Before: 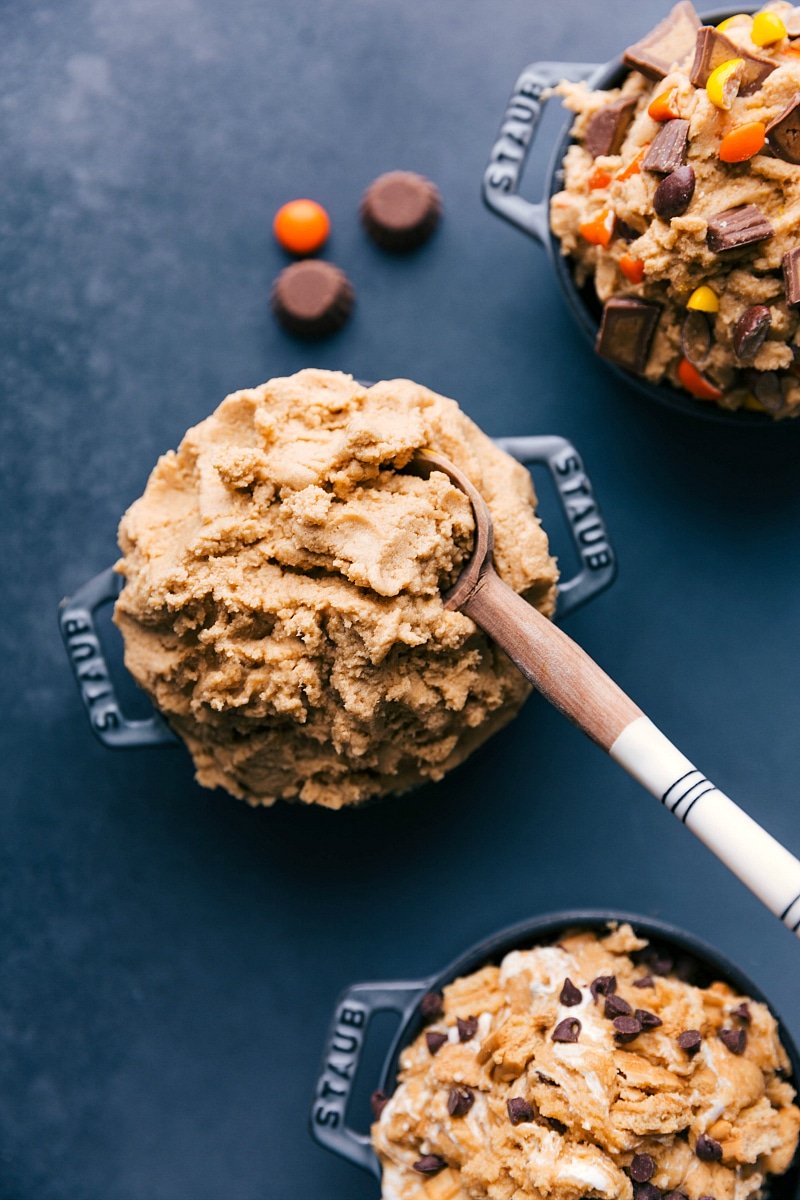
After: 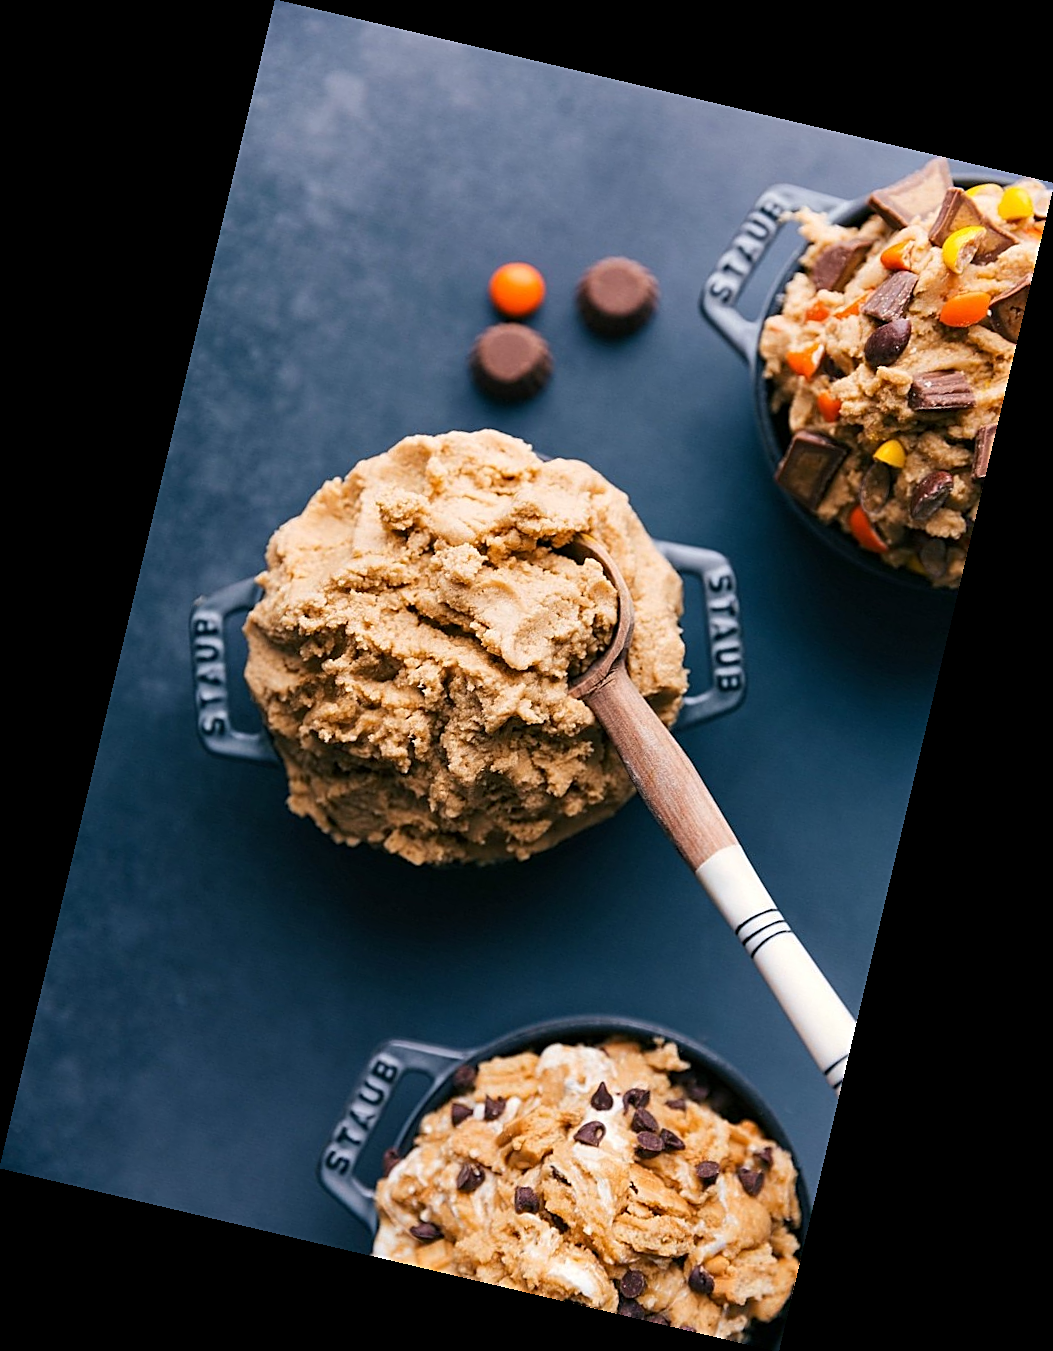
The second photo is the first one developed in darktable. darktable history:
rotate and perspective: rotation 13.27°, automatic cropping off
sharpen: on, module defaults
